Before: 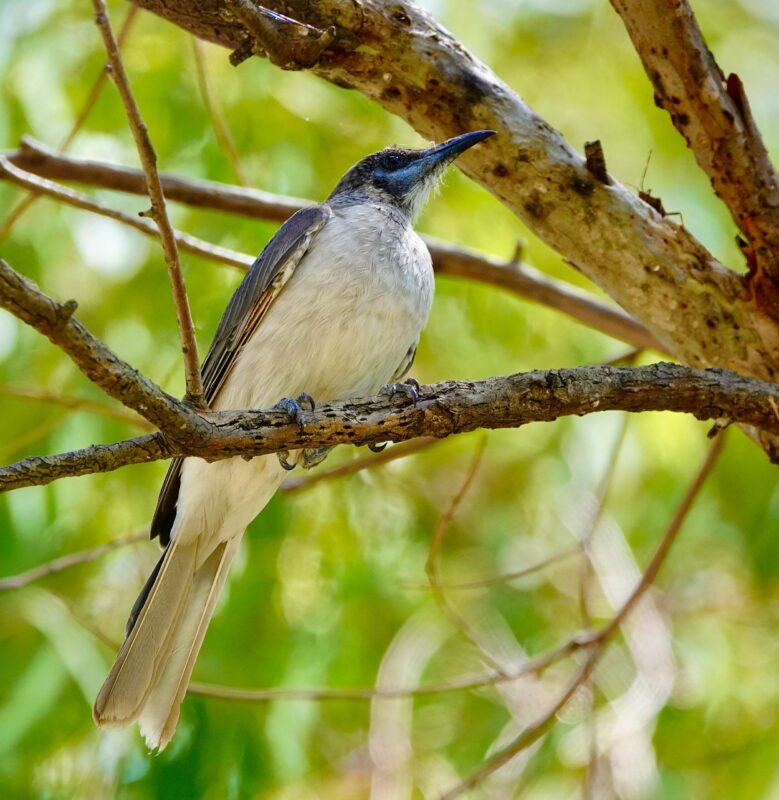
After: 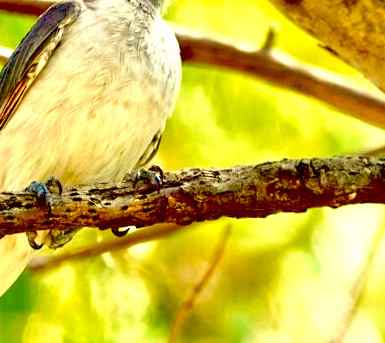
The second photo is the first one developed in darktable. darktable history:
crop: left 25%, top 25%, right 25%, bottom 25%
exposure: black level correction 0.035, exposure 0.9 EV, compensate highlight preservation false
white balance: red 1.08, blue 0.791
local contrast: mode bilateral grid, contrast 50, coarseness 50, detail 150%, midtone range 0.2
velvia: strength 21.76%
rotate and perspective: rotation 1.69°, lens shift (vertical) -0.023, lens shift (horizontal) -0.291, crop left 0.025, crop right 0.988, crop top 0.092, crop bottom 0.842
